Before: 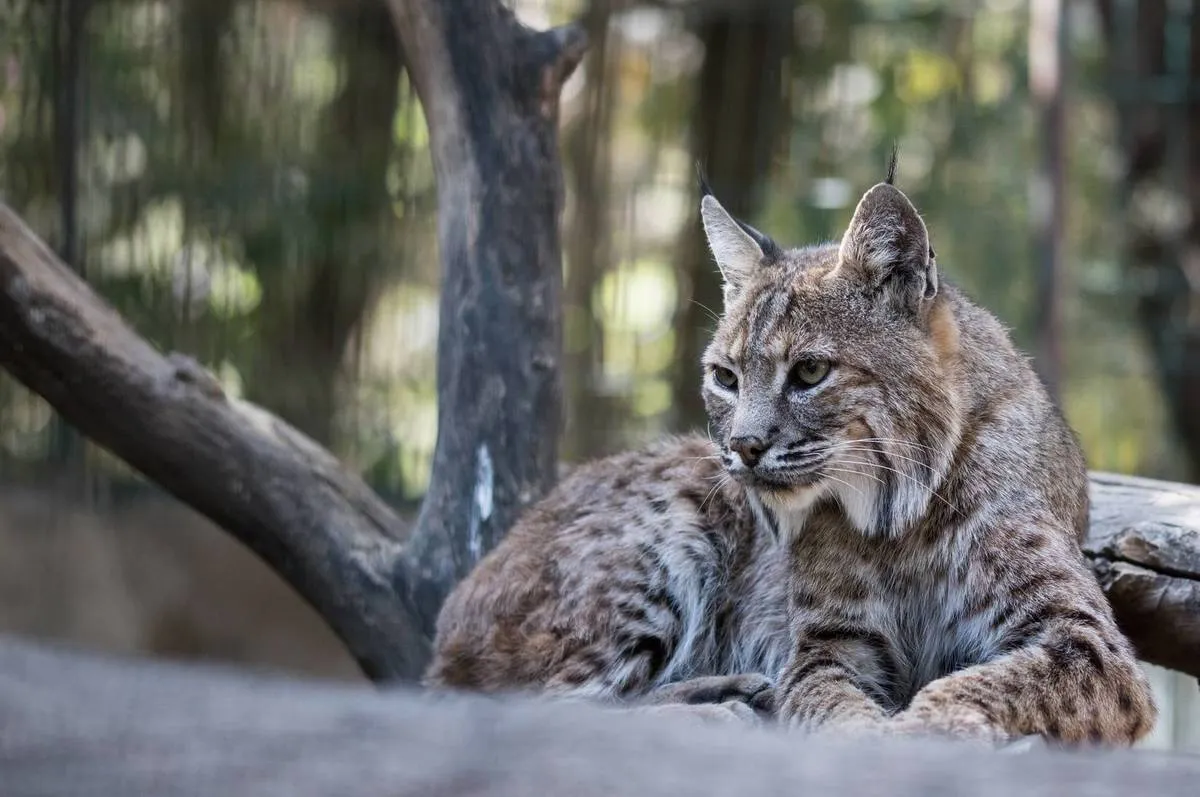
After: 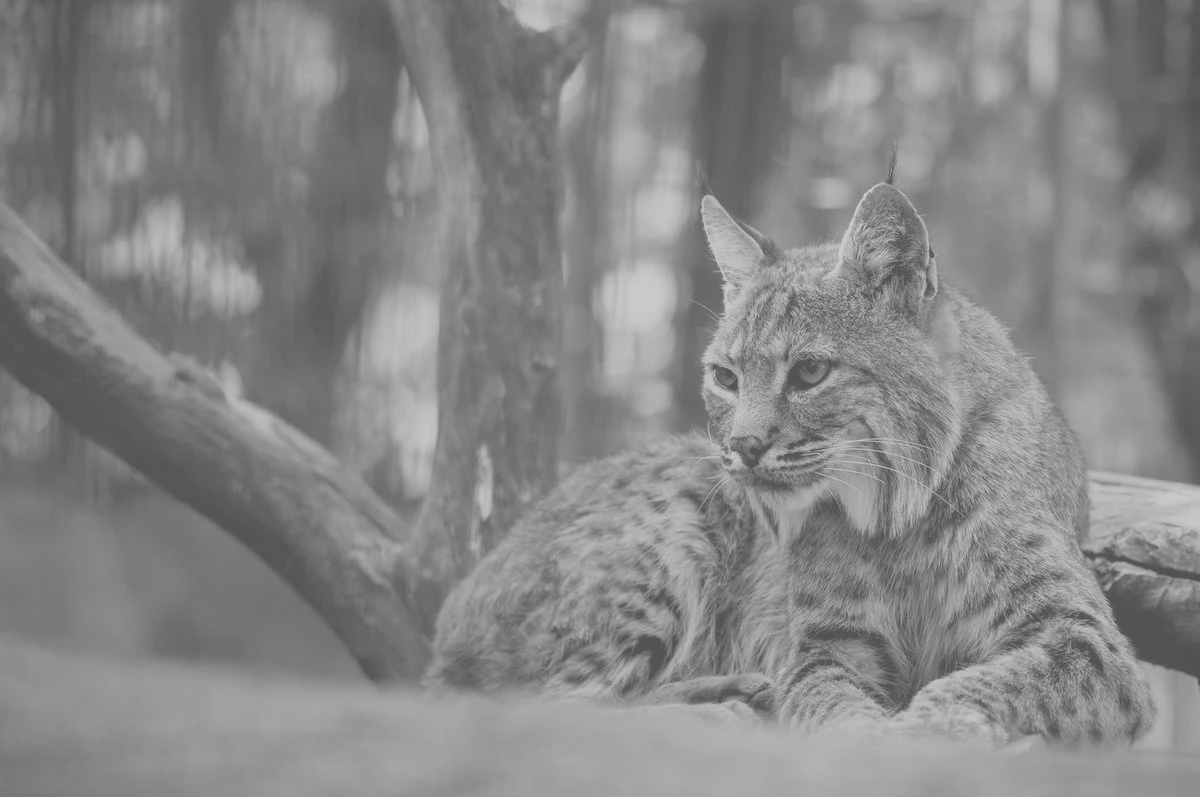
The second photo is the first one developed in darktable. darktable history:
filmic rgb: black relative exposure -9.5 EV, white relative exposure 3.02 EV, hardness 6.12
colorize: hue 147.6°, saturation 65%, lightness 21.64%
vignetting: fall-off start 100%, brightness -0.282, width/height ratio 1.31
monochrome: on, module defaults
